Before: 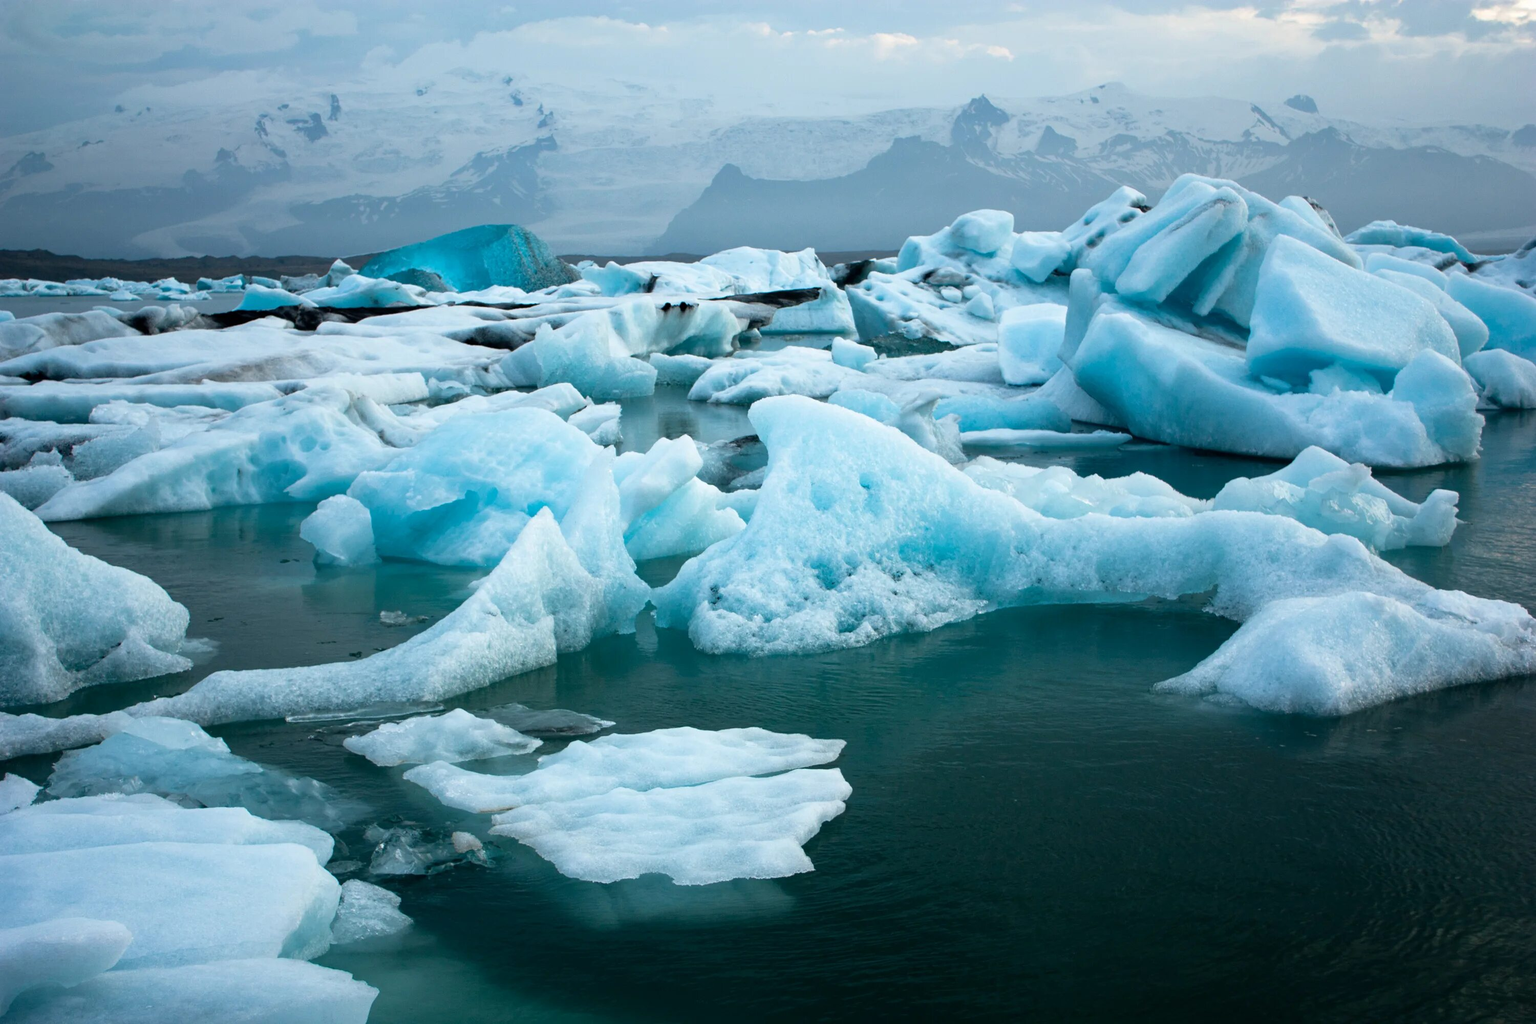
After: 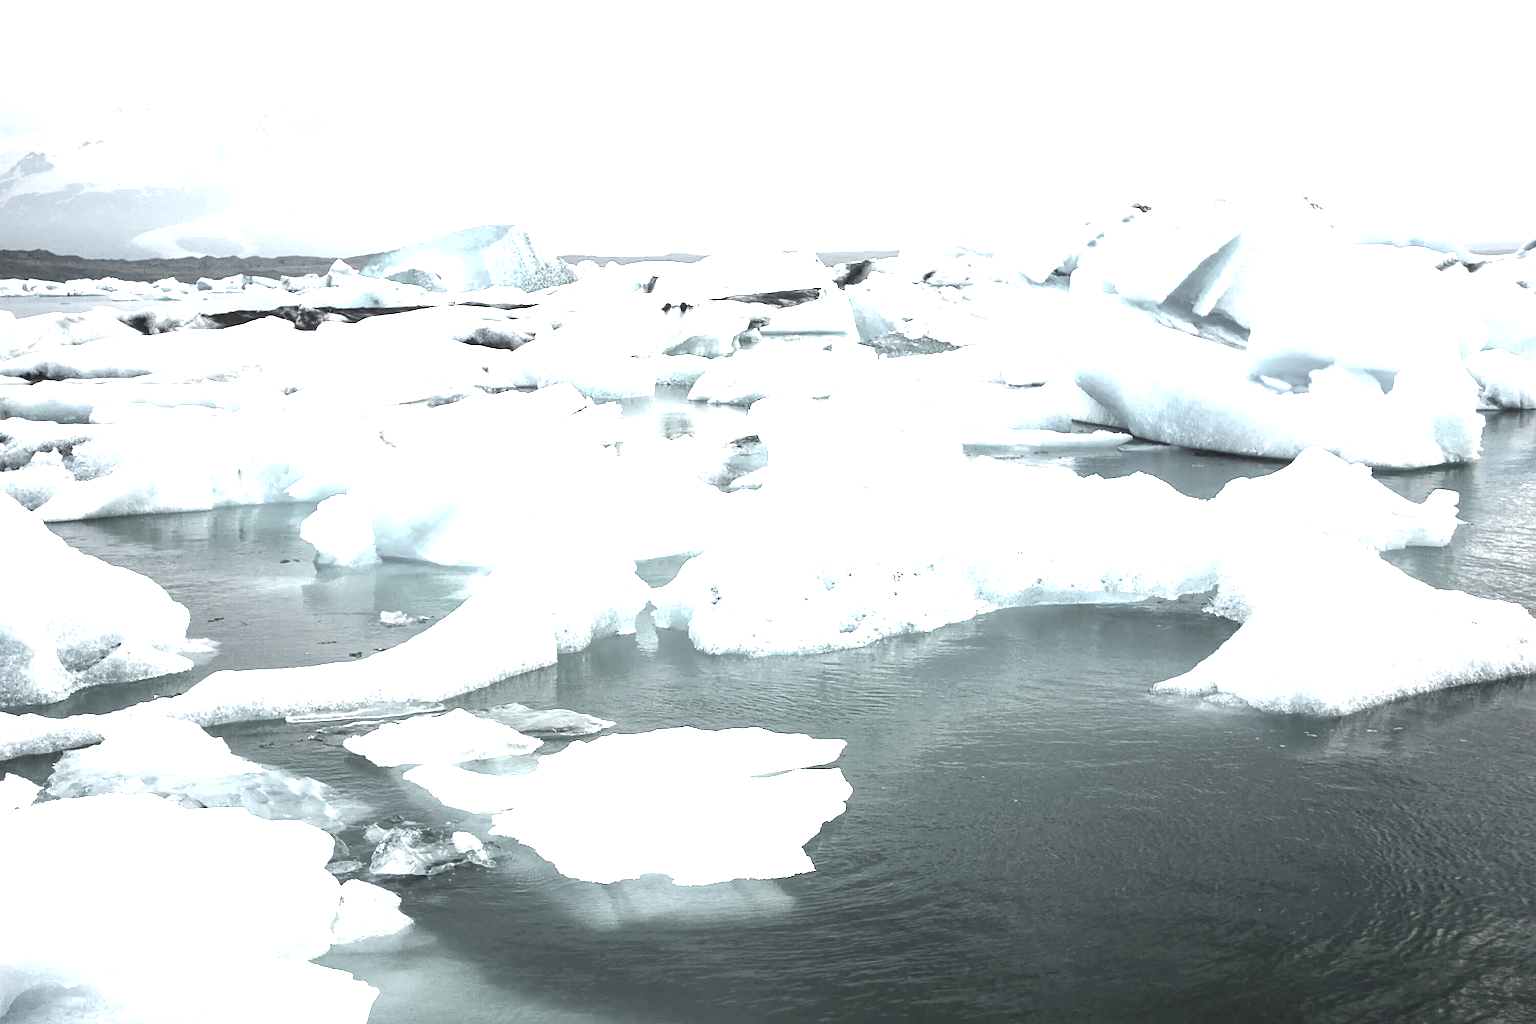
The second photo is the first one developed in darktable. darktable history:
color correction: highlights b* 0.006, saturation 0.15
local contrast: detail 114%
exposure: exposure 2.285 EV, compensate highlight preservation false
sharpen: on, module defaults
contrast brightness saturation: saturation 0.506
color calibration: illuminant same as pipeline (D50), adaptation none (bypass), x 0.333, y 0.335, temperature 5012.15 K, saturation algorithm version 1 (2020)
